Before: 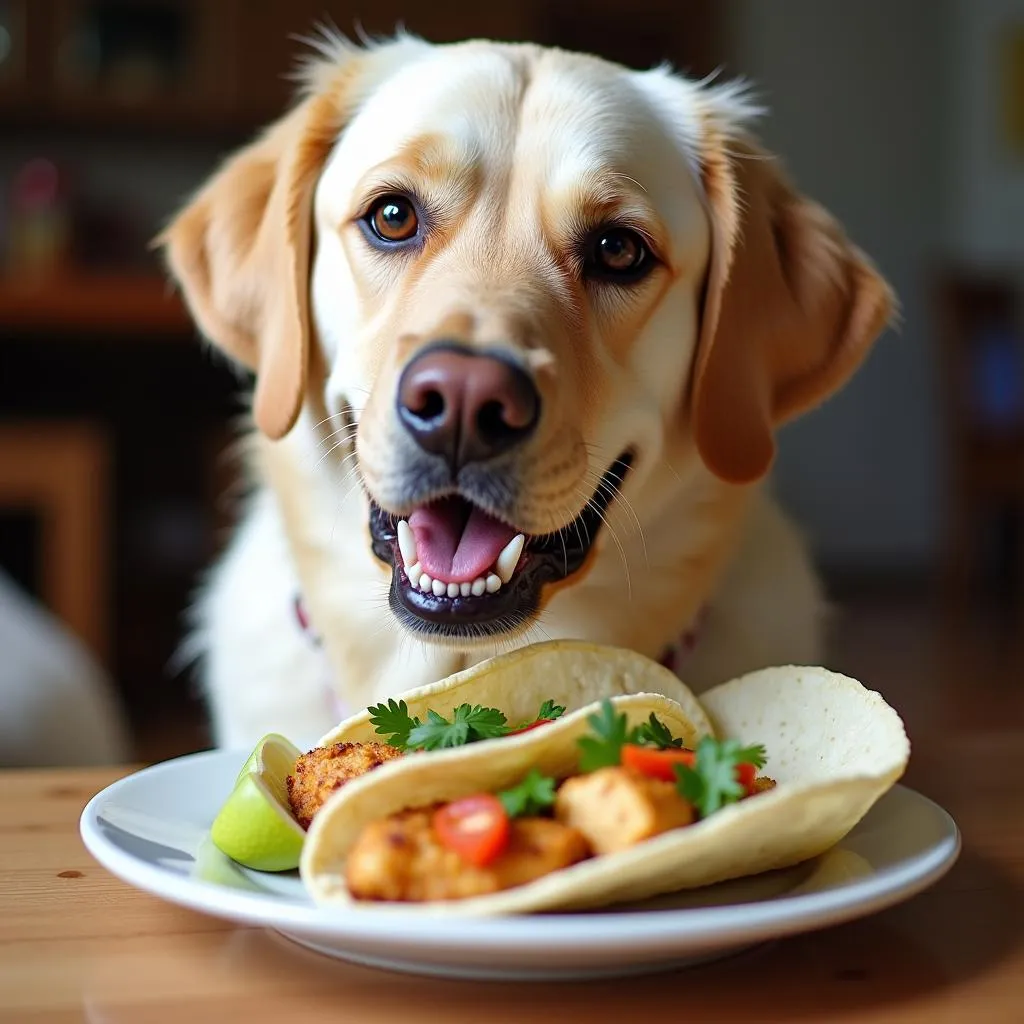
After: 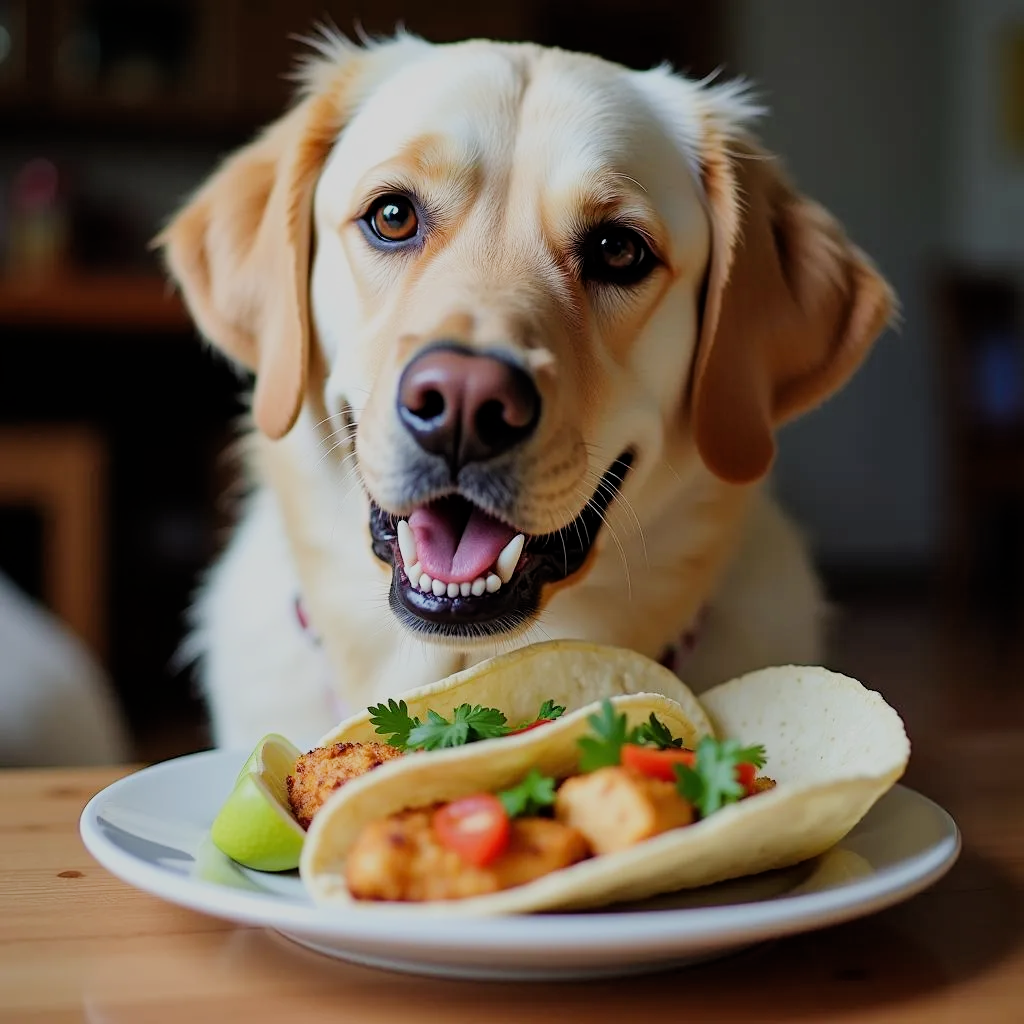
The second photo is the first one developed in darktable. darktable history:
filmic rgb: black relative exposure -7.65 EV, white relative exposure 4.56 EV, hardness 3.61, iterations of high-quality reconstruction 10
